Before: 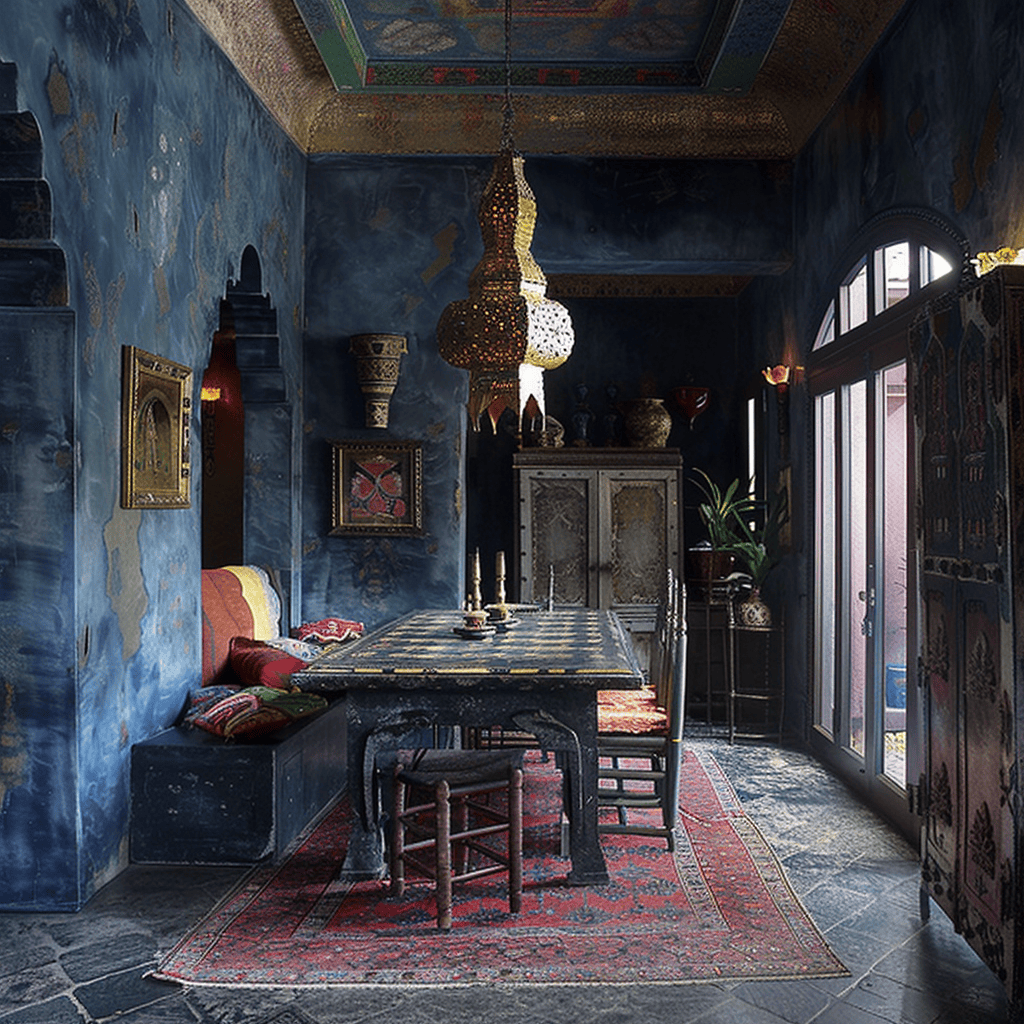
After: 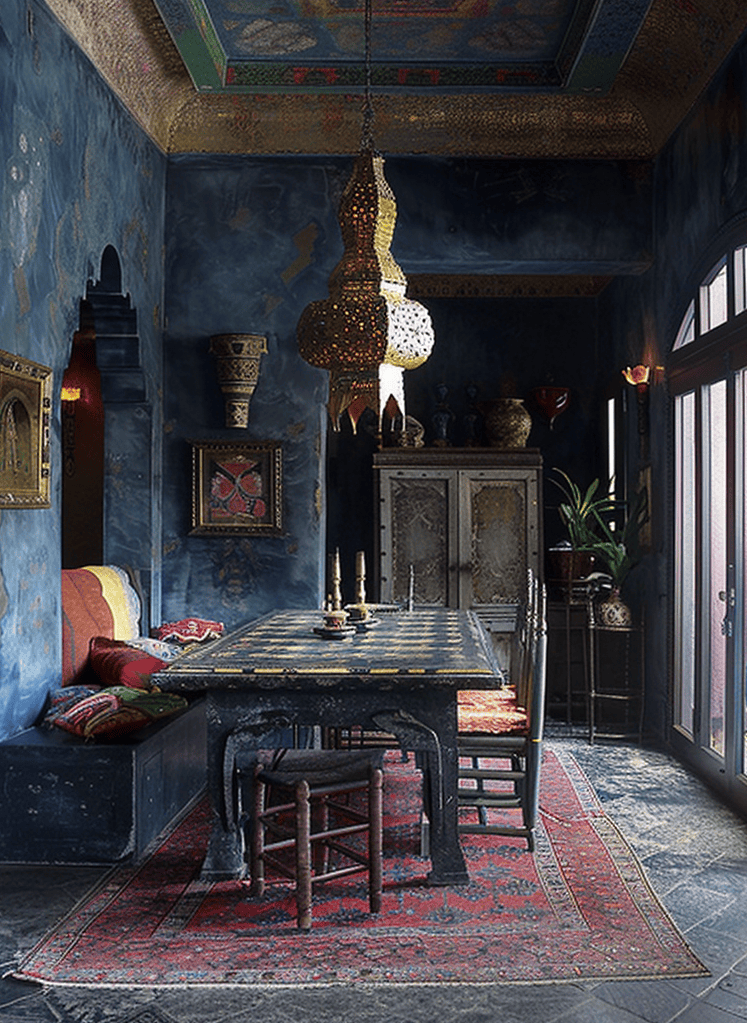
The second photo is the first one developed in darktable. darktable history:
crop: left 13.755%, right 13.269%
